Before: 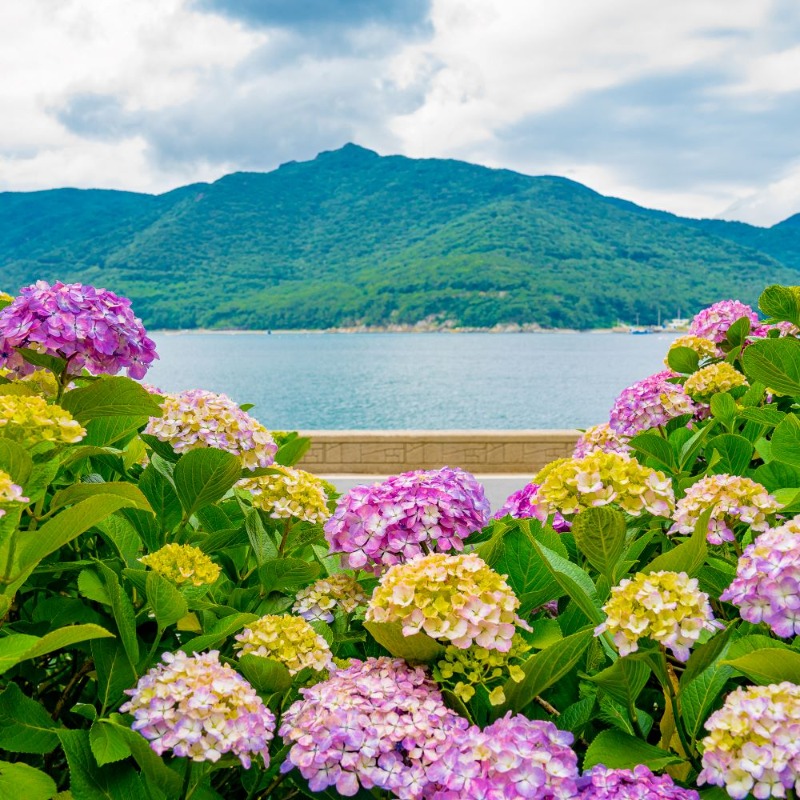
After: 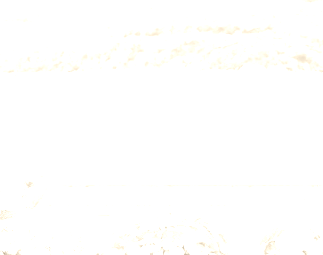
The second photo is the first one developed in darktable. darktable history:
crop: left 31.751%, top 32.172%, right 27.8%, bottom 35.83%
exposure: black level correction 0, exposure 1 EV, compensate exposure bias true, compensate highlight preservation false
tone equalizer: -8 EV -0.75 EV, -7 EV -0.7 EV, -6 EV -0.6 EV, -5 EV -0.4 EV, -3 EV 0.4 EV, -2 EV 0.6 EV, -1 EV 0.7 EV, +0 EV 0.75 EV, edges refinement/feathering 500, mask exposure compensation -1.57 EV, preserve details no
color balance rgb: perceptual saturation grading › global saturation 20%, global vibrance 20%
local contrast: on, module defaults
split-toning: shadows › hue 32.4°, shadows › saturation 0.51, highlights › hue 180°, highlights › saturation 0, balance -60.17, compress 55.19%
colorize: hue 36°, saturation 71%, lightness 80.79%
filmic rgb: black relative exposure -3.72 EV, white relative exposure 2.77 EV, dynamic range scaling -5.32%, hardness 3.03
